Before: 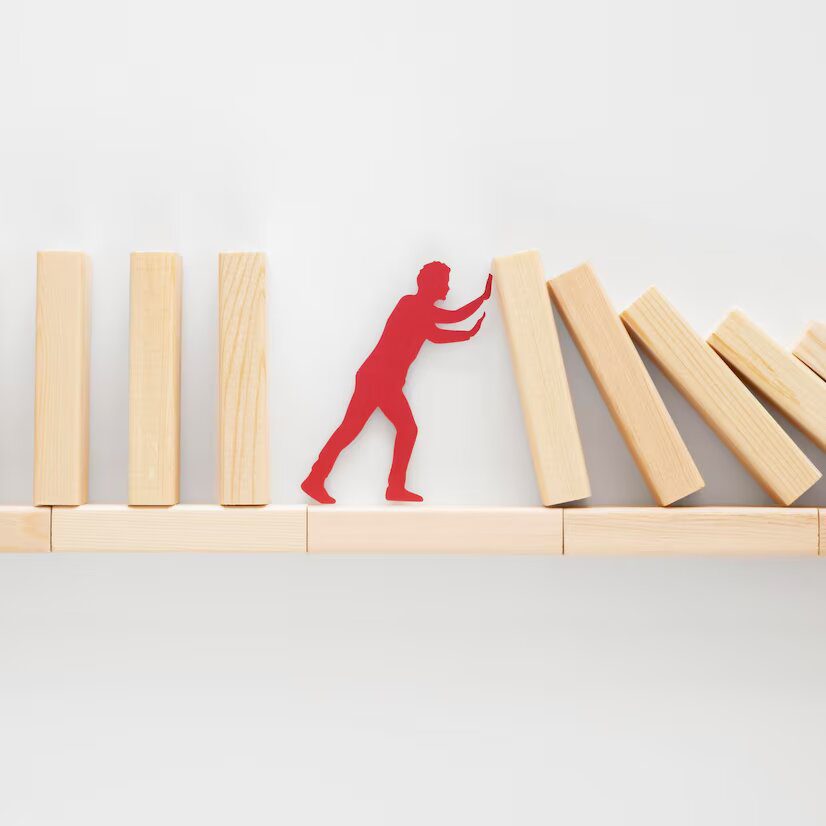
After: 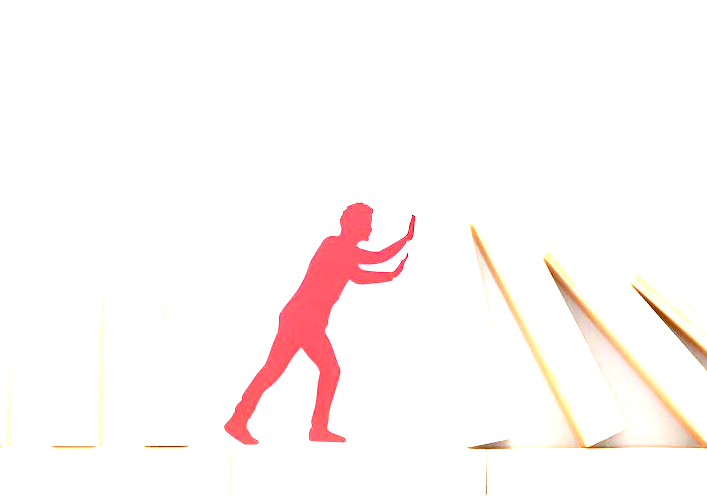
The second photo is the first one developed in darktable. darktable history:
sharpen: amount 0.208
crop and rotate: left 9.44%, top 7.263%, right 4.924%, bottom 32.143%
exposure: black level correction 0.001, exposure 1.636 EV, compensate exposure bias true, compensate highlight preservation false
